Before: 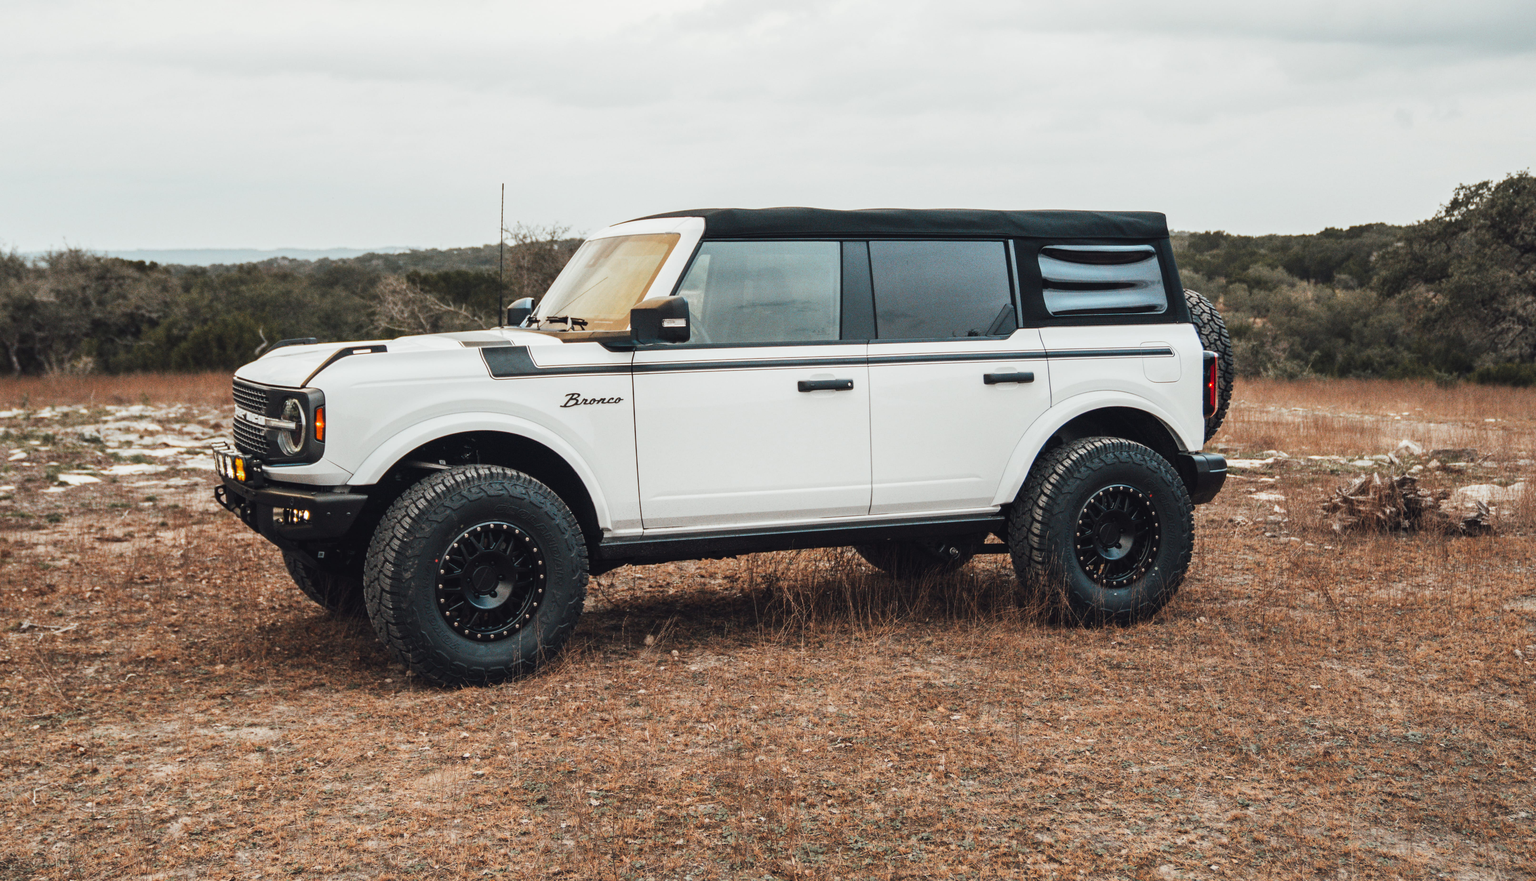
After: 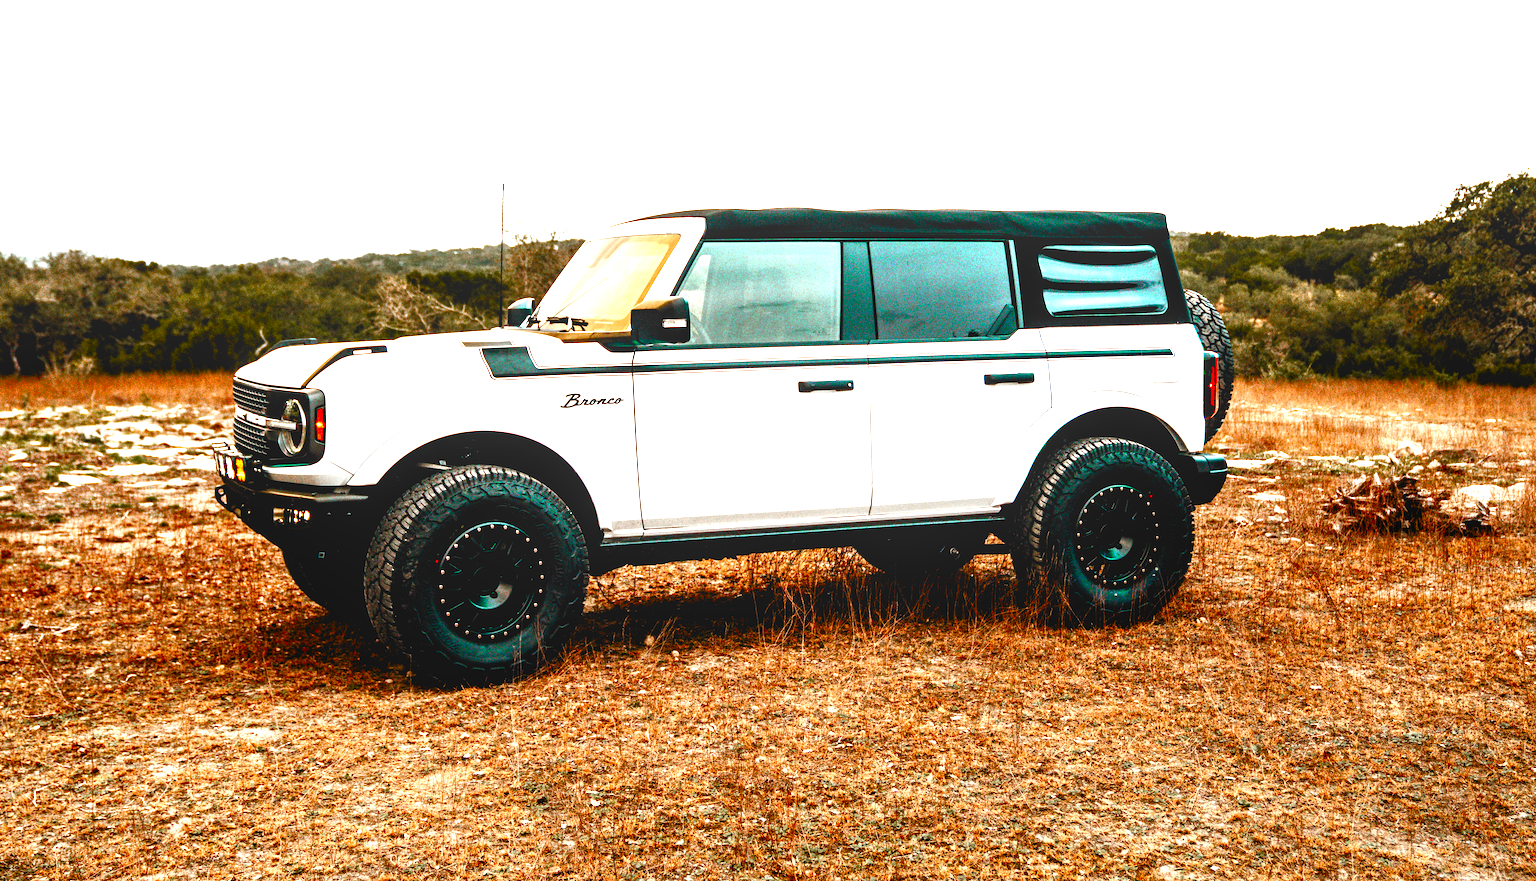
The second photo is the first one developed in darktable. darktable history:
color balance rgb: linear chroma grading › shadows 32%, linear chroma grading › global chroma -2%, linear chroma grading › mid-tones 4%, perceptual saturation grading › global saturation -2%, perceptual saturation grading › highlights -8%, perceptual saturation grading › mid-tones 8%, perceptual saturation grading › shadows 4%, perceptual brilliance grading › highlights 8%, perceptual brilliance grading › mid-tones 4%, perceptual brilliance grading › shadows 2%, global vibrance 16%, saturation formula JzAzBz (2021)
color zones: curves: ch0 [(0.254, 0.492) (0.724, 0.62)]; ch1 [(0.25, 0.528) (0.719, 0.796)]; ch2 [(0, 0.472) (0.25, 0.5) (0.73, 0.184)]
color balance: mode lift, gamma, gain (sRGB), lift [1, 0.99, 1.01, 0.992], gamma [1, 1.037, 0.974, 0.963]
levels: levels [0.036, 0.364, 0.827]
local contrast: detail 110%
exposure: exposure 0.648 EV, compensate highlight preservation false
contrast brightness saturation: contrast 0.09, brightness -0.59, saturation 0.17
